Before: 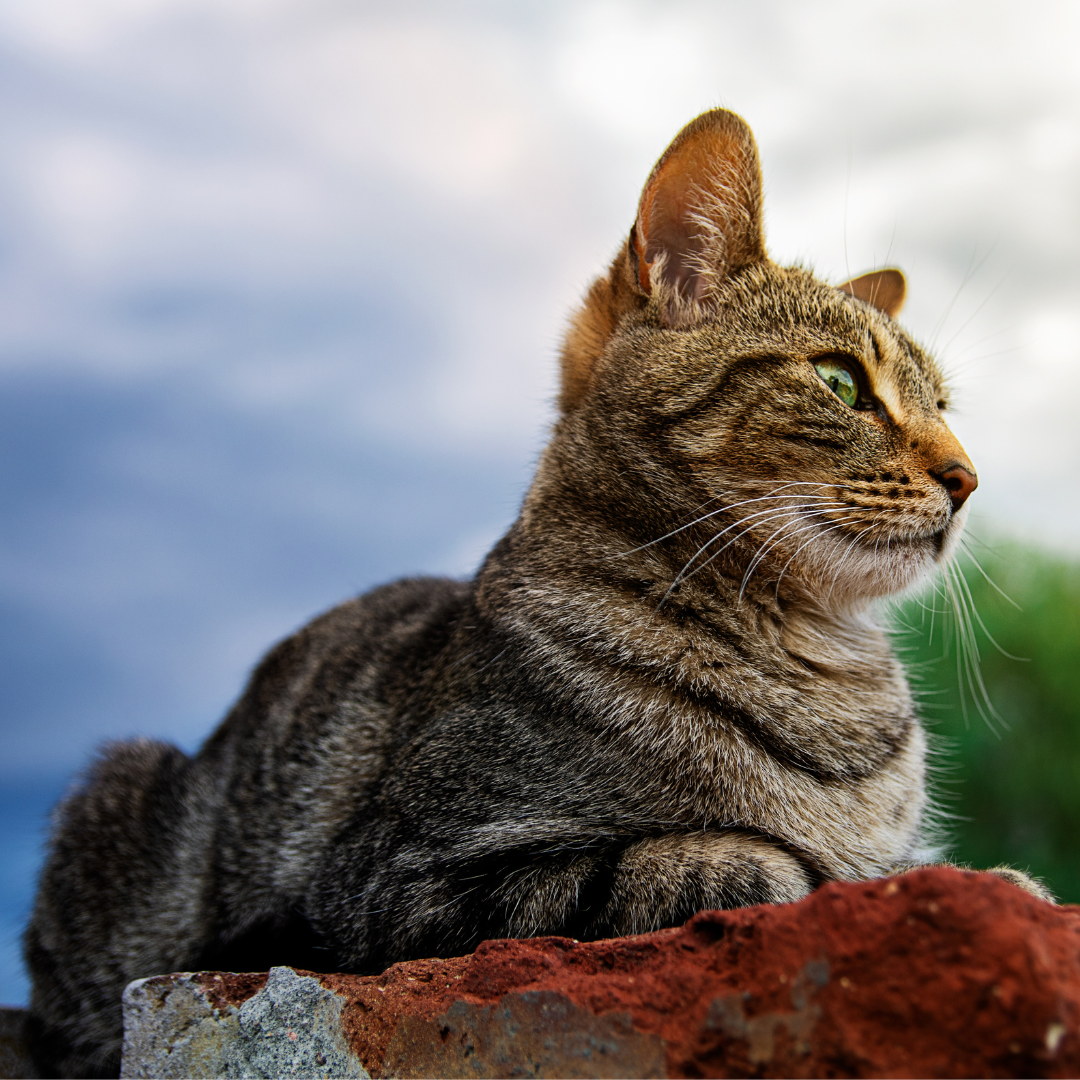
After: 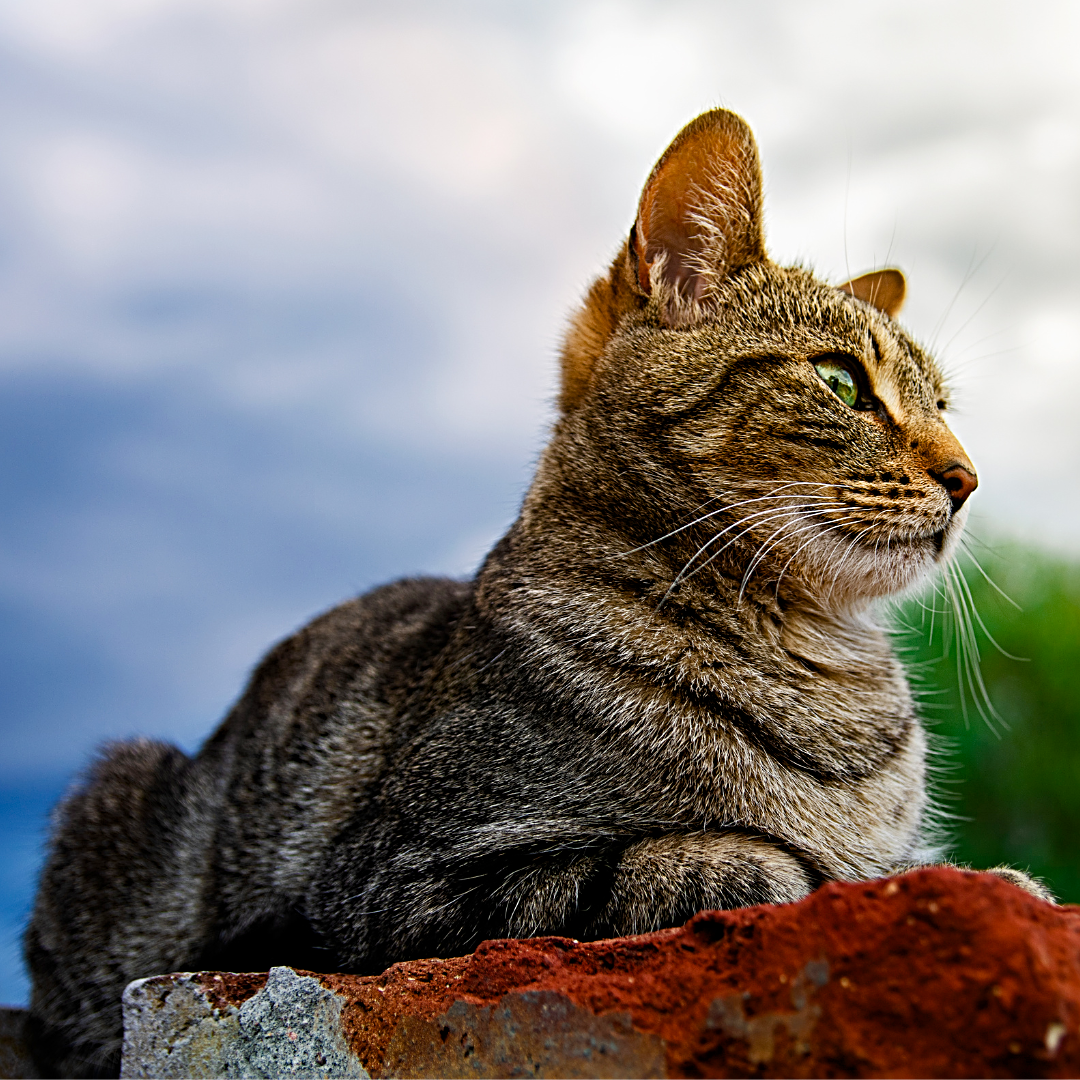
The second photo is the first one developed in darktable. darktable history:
sharpen: radius 4
color balance rgb: perceptual saturation grading › global saturation 20%, perceptual saturation grading › highlights -25%, perceptual saturation grading › shadows 25%
